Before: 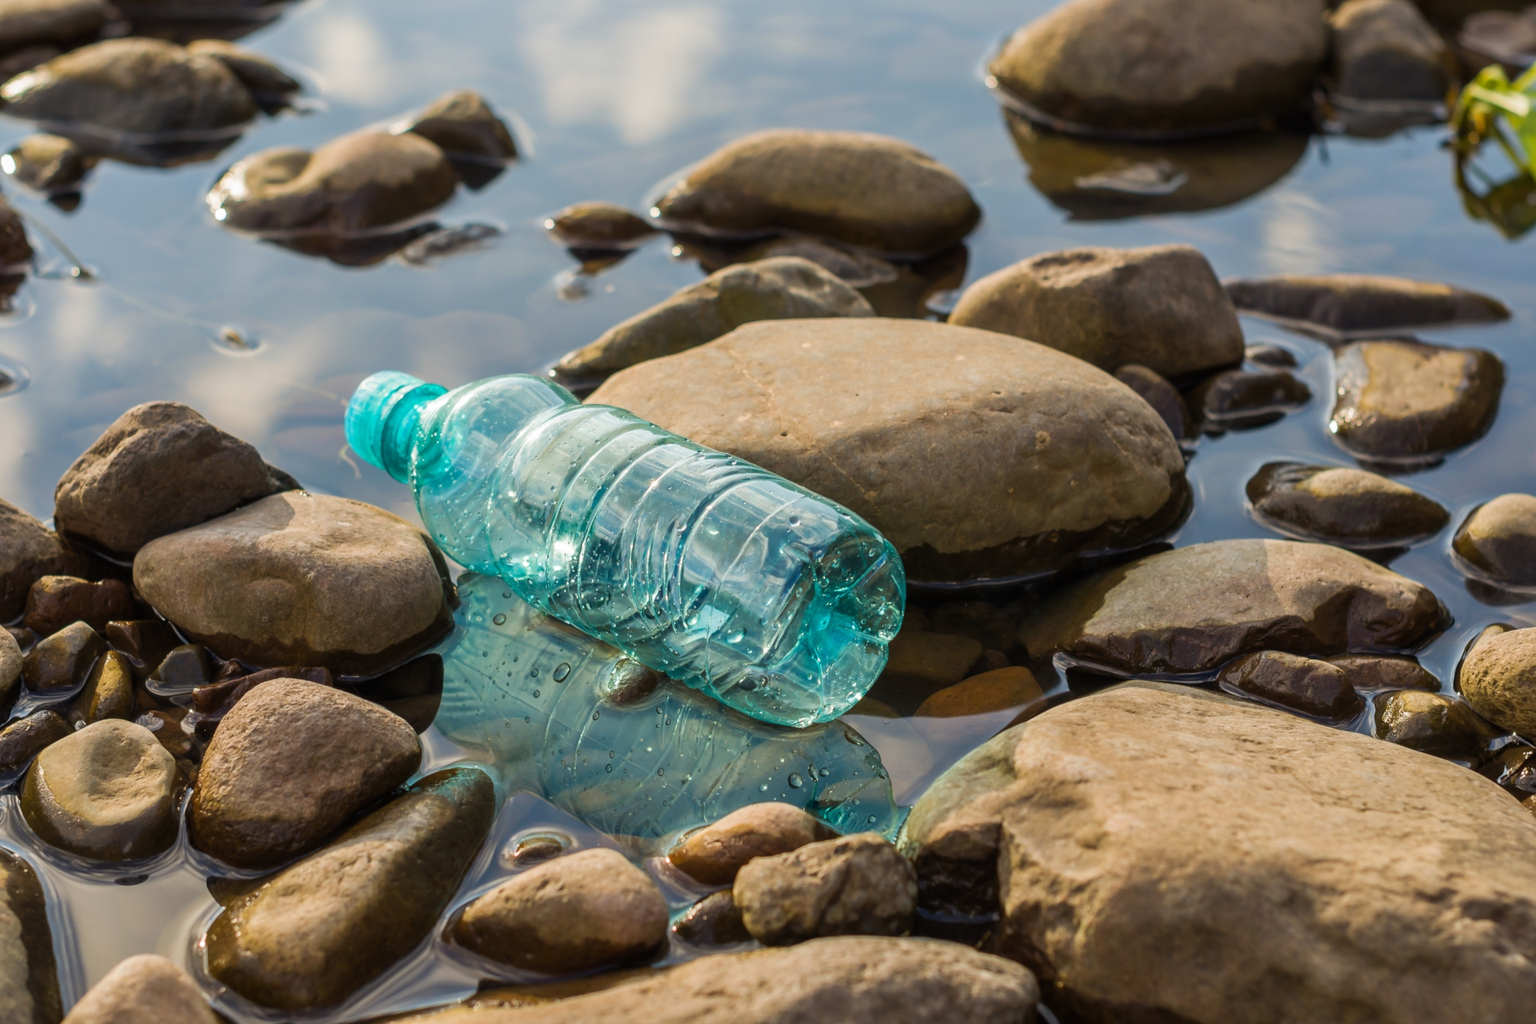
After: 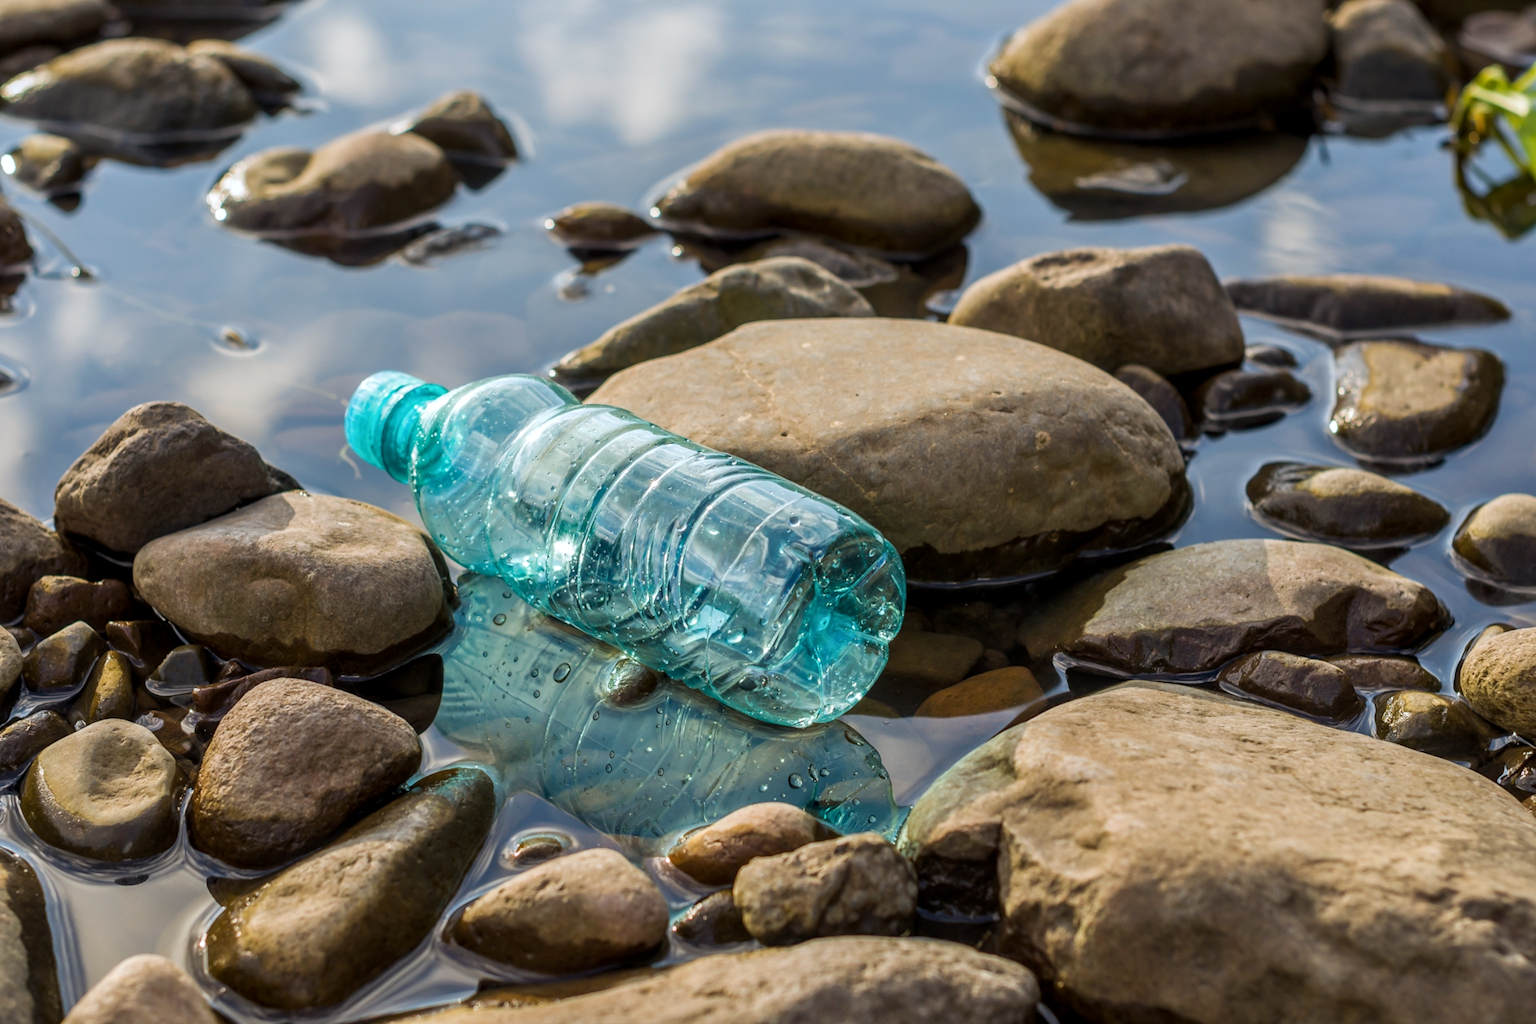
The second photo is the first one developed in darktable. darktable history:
local contrast: on, module defaults
white balance: red 0.967, blue 1.049
